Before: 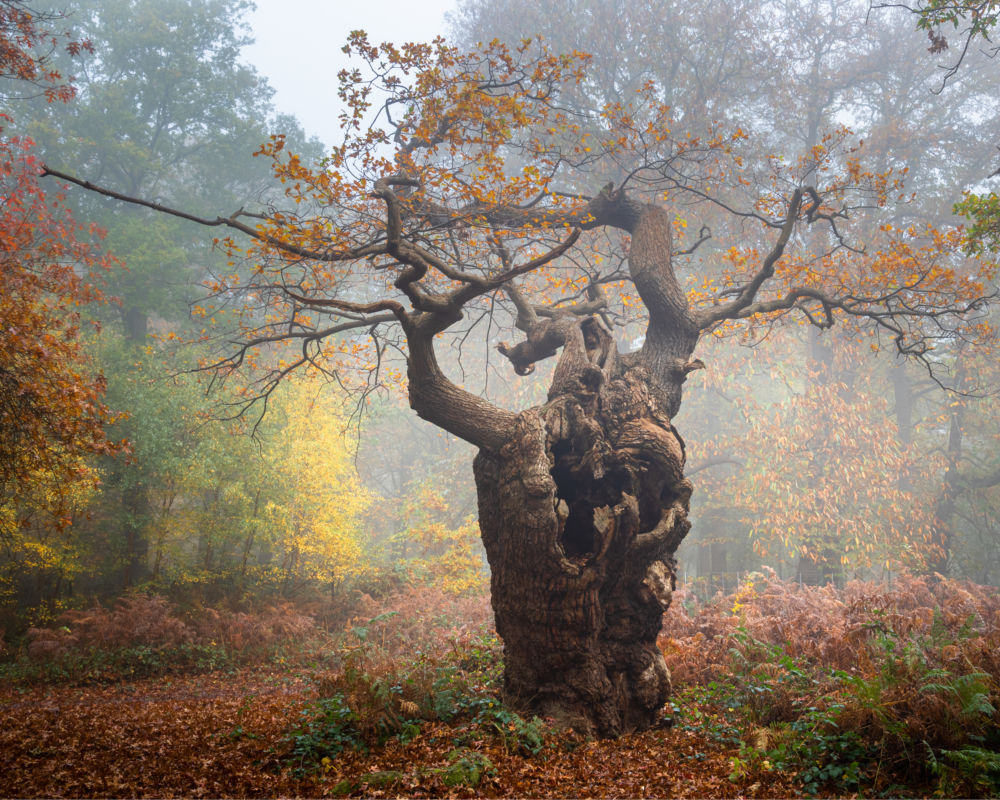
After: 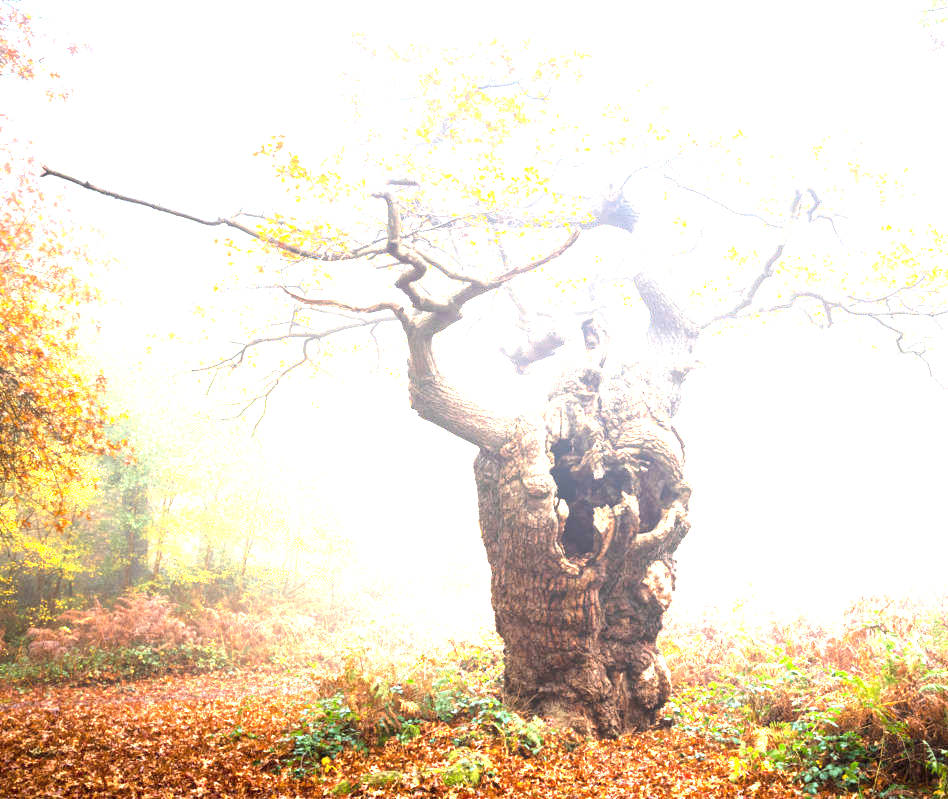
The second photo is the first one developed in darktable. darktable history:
crop and rotate: right 5.167%
exposure: exposure 3 EV, compensate highlight preservation false
